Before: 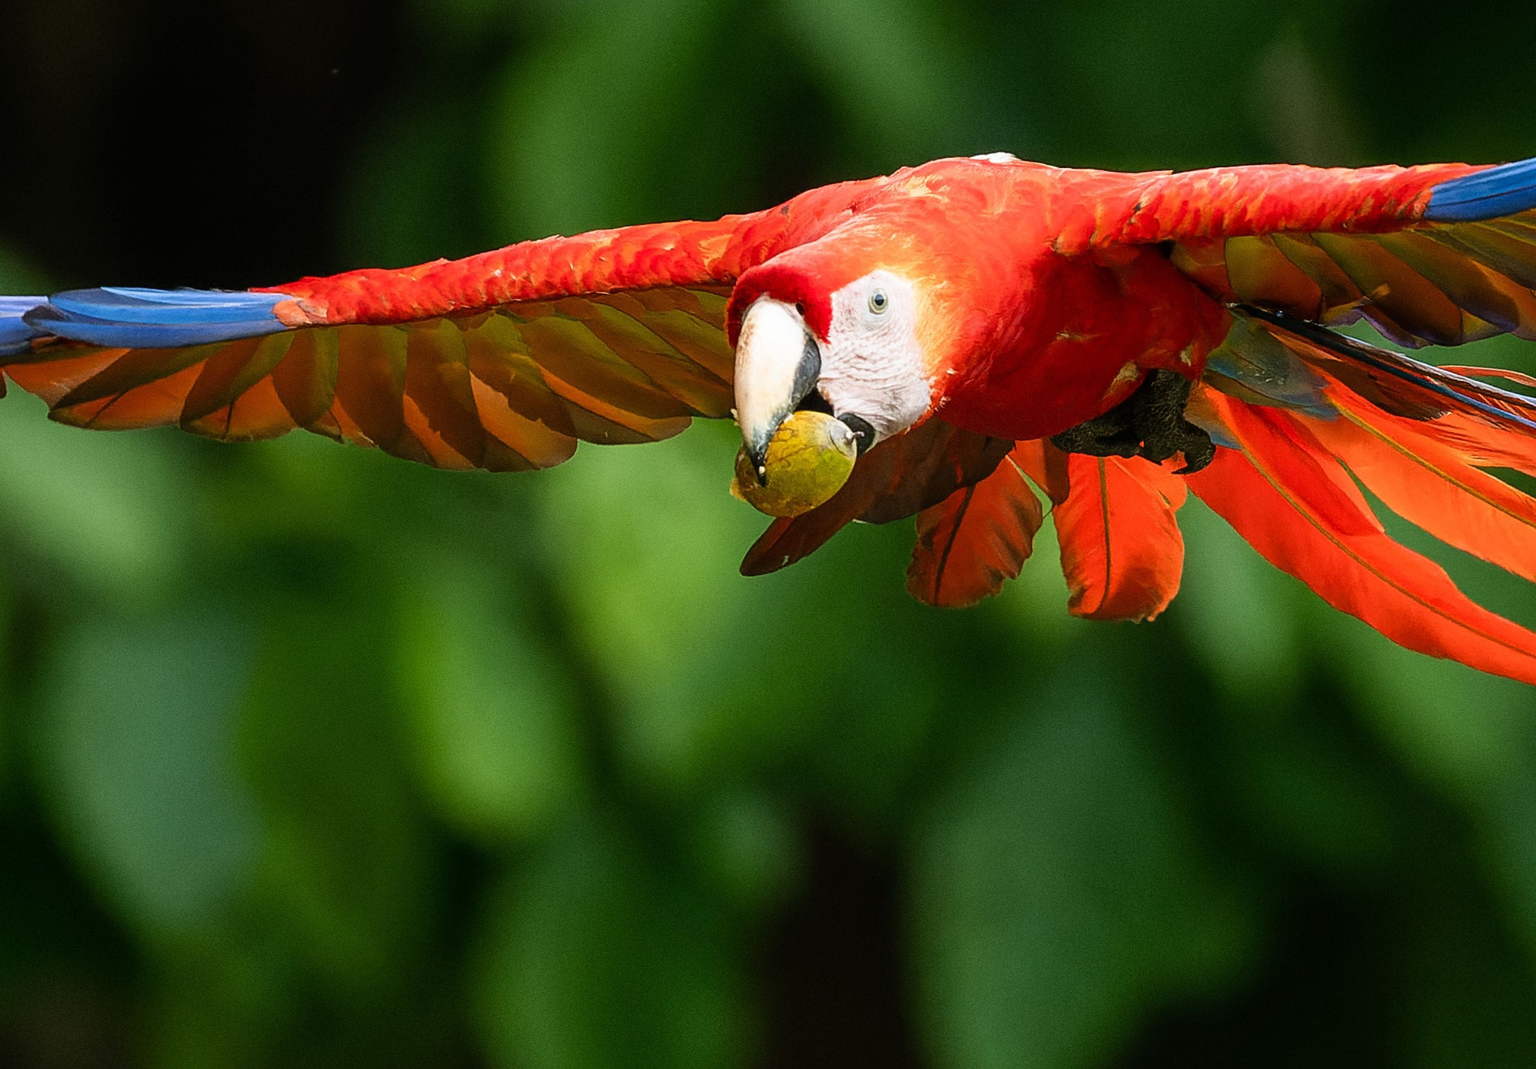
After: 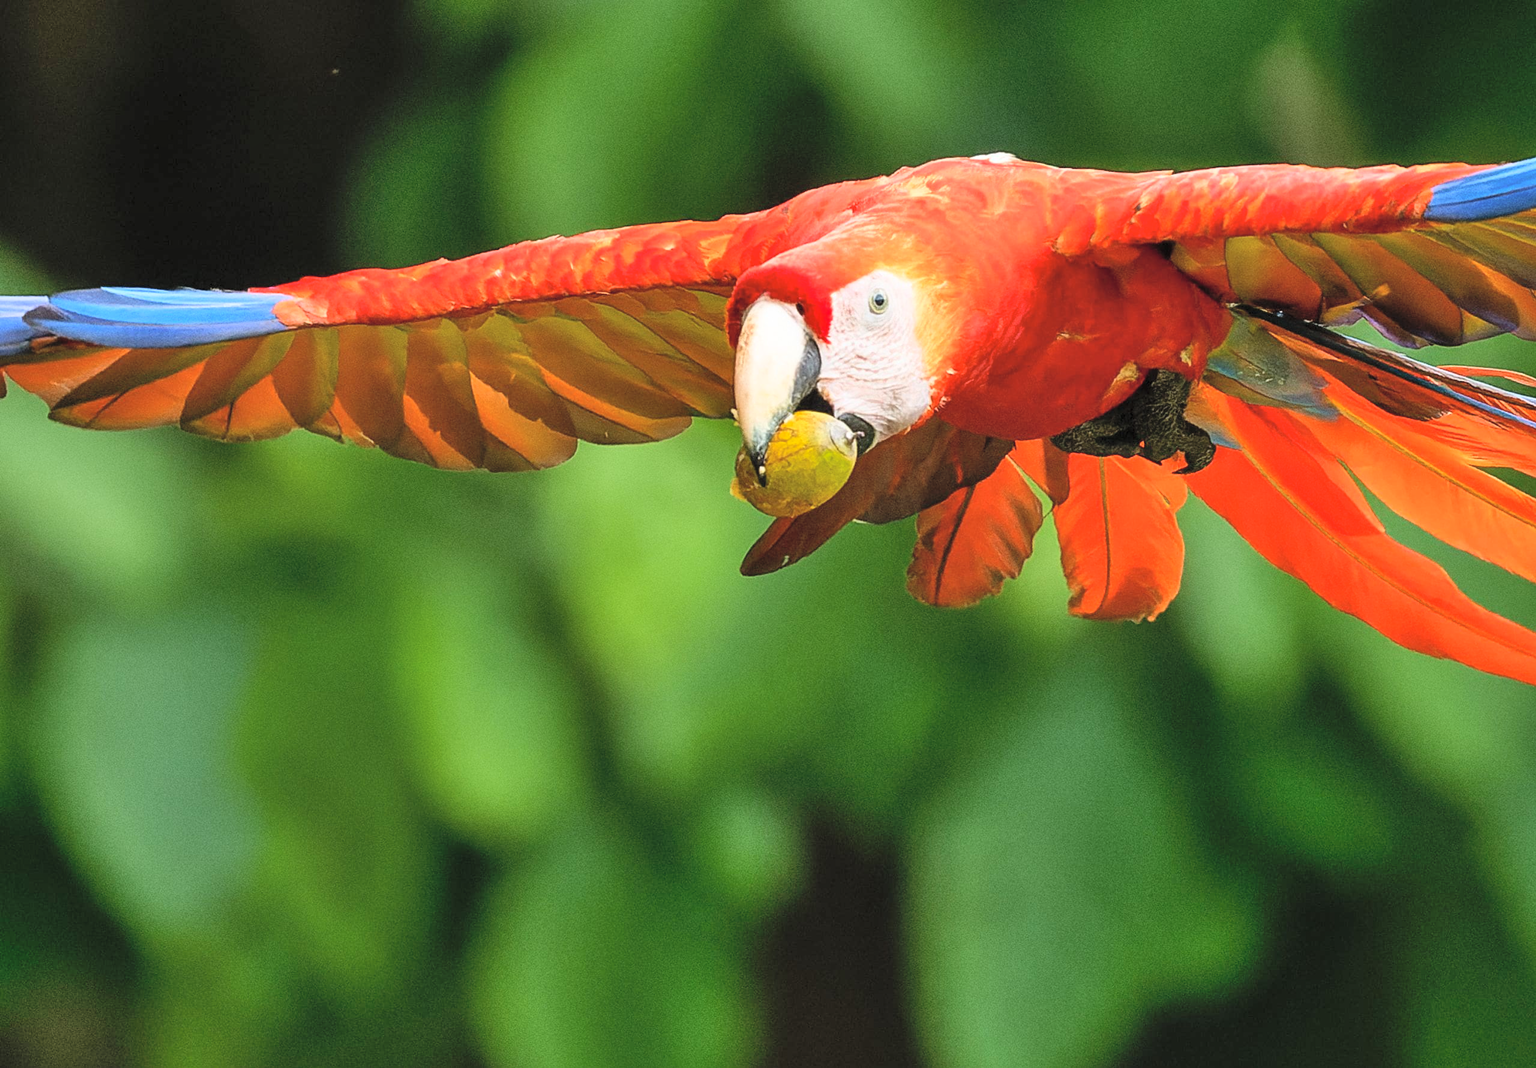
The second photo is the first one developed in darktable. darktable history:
contrast brightness saturation: contrast 0.1, brightness 0.3, saturation 0.14
shadows and highlights: white point adjustment 0.05, highlights color adjustment 55.9%, soften with gaussian
